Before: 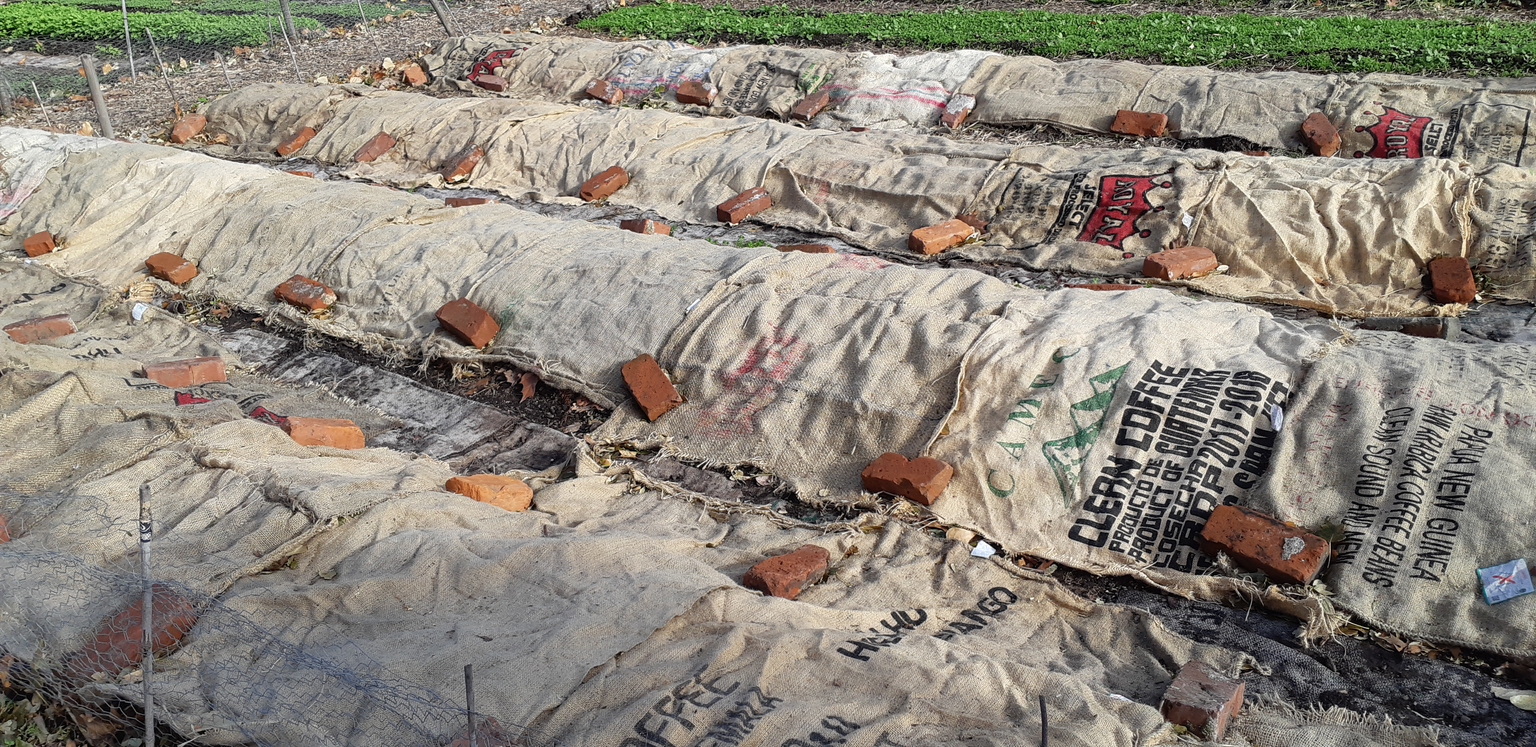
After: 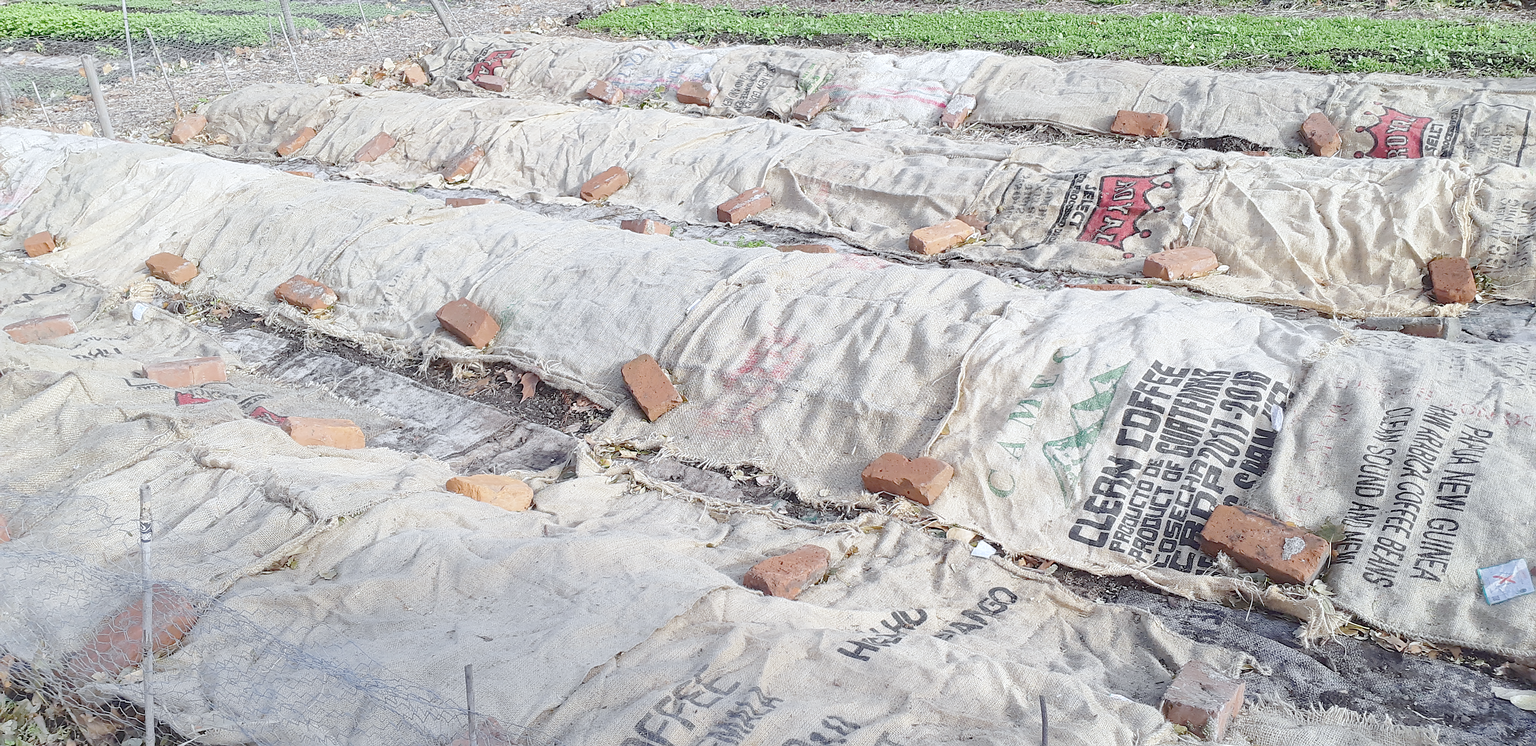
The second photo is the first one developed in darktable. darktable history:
sharpen: on, module defaults
color balance rgb: global vibrance 1%
white balance: red 0.954, blue 1.079
